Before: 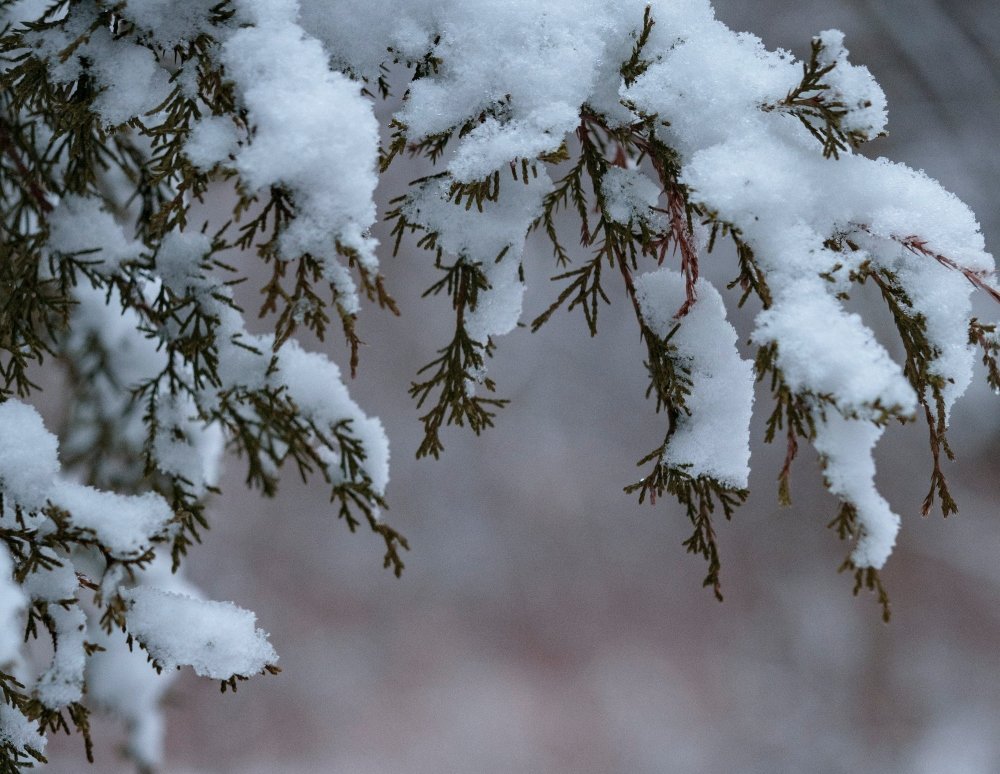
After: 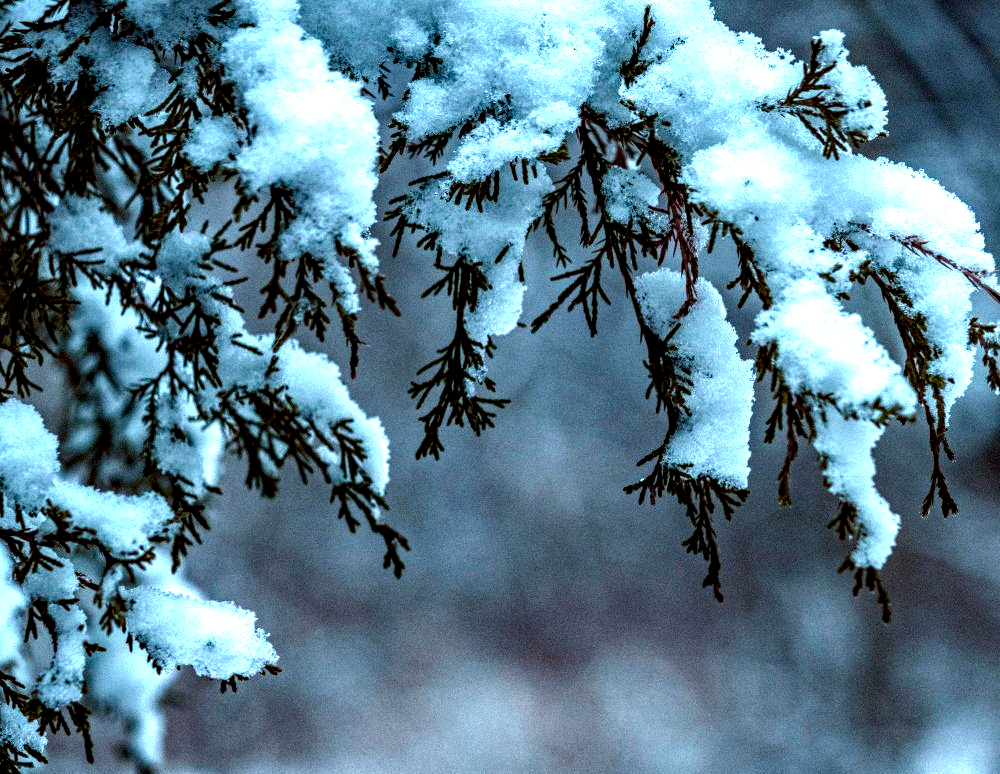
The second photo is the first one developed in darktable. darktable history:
color balance rgb: shadows lift › luminance -7.7%, shadows lift › chroma 2.13%, shadows lift › hue 200.79°, power › luminance -7.77%, power › chroma 2.27%, power › hue 220.69°, highlights gain › luminance 15.15%, highlights gain › chroma 4%, highlights gain › hue 209.35°, global offset › luminance -0.21%, global offset › chroma 0.27%, perceptual saturation grading › global saturation 24.42%, perceptual saturation grading › highlights -24.42%, perceptual saturation grading › mid-tones 24.42%, perceptual saturation grading › shadows 40%, perceptual brilliance grading › global brilliance -5%, perceptual brilliance grading › highlights 24.42%, perceptual brilliance grading › mid-tones 7%, perceptual brilliance grading › shadows -5%
haze removal: compatibility mode true, adaptive false
local contrast: highlights 20%, detail 197%
